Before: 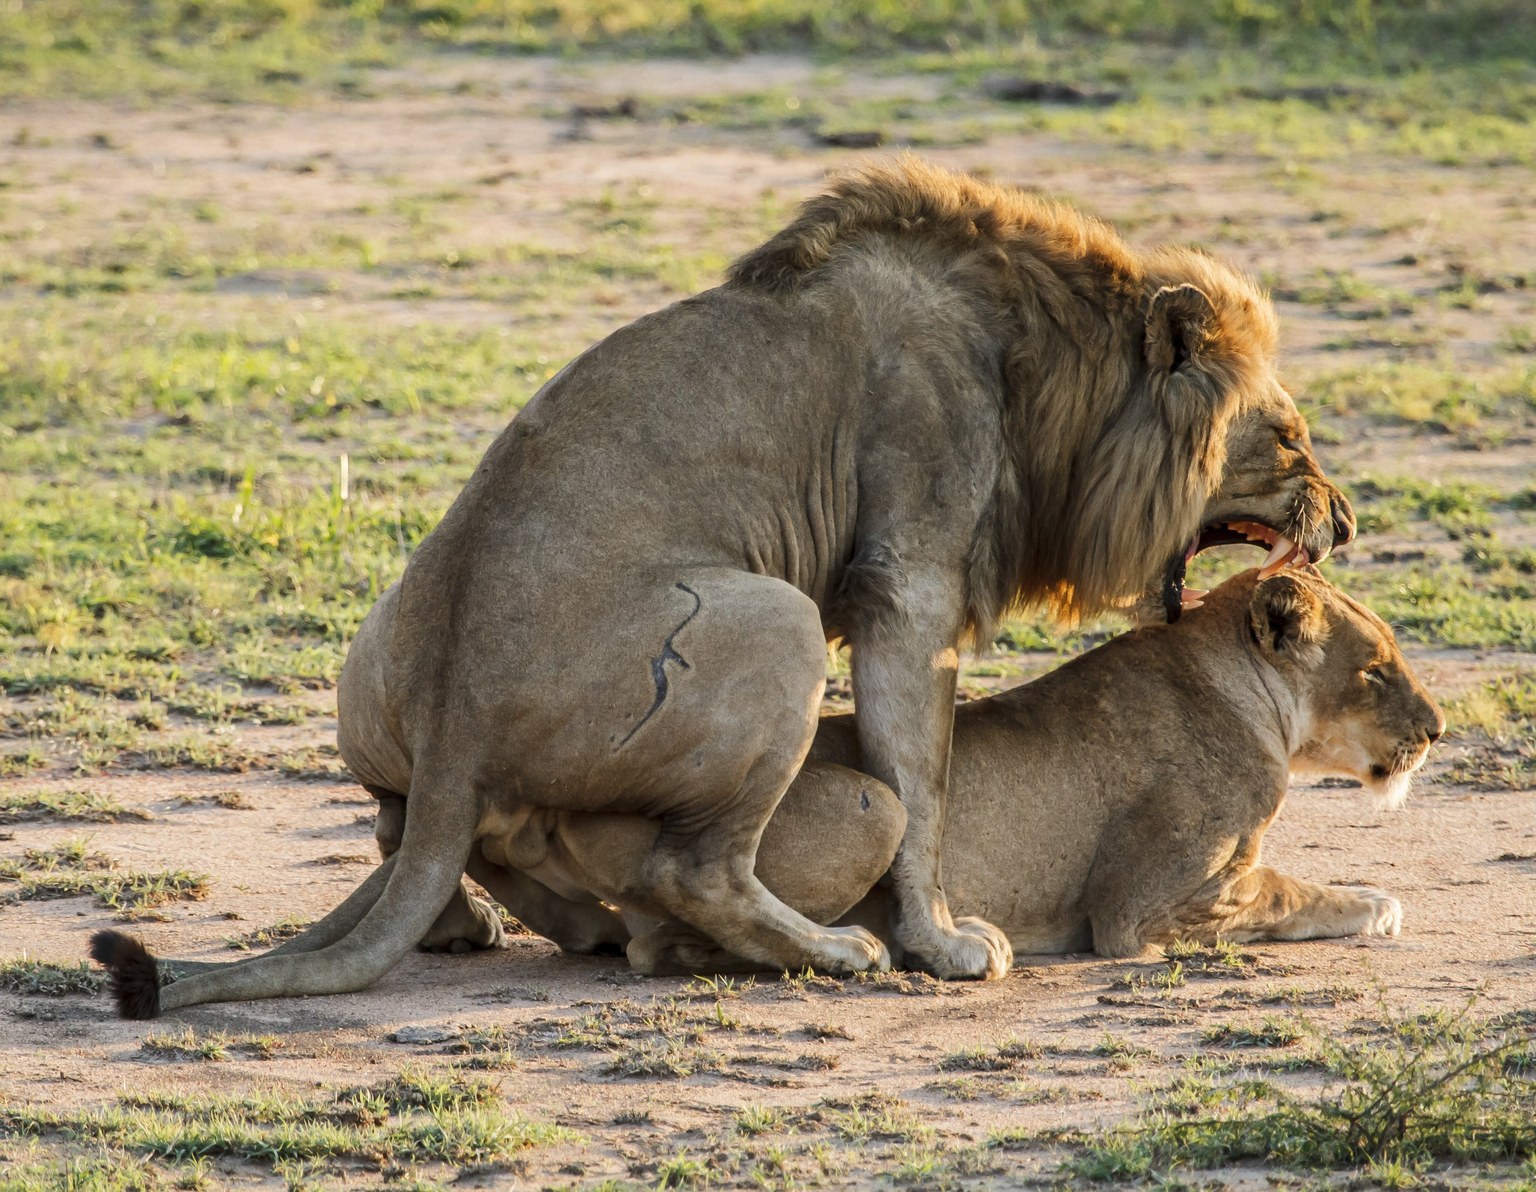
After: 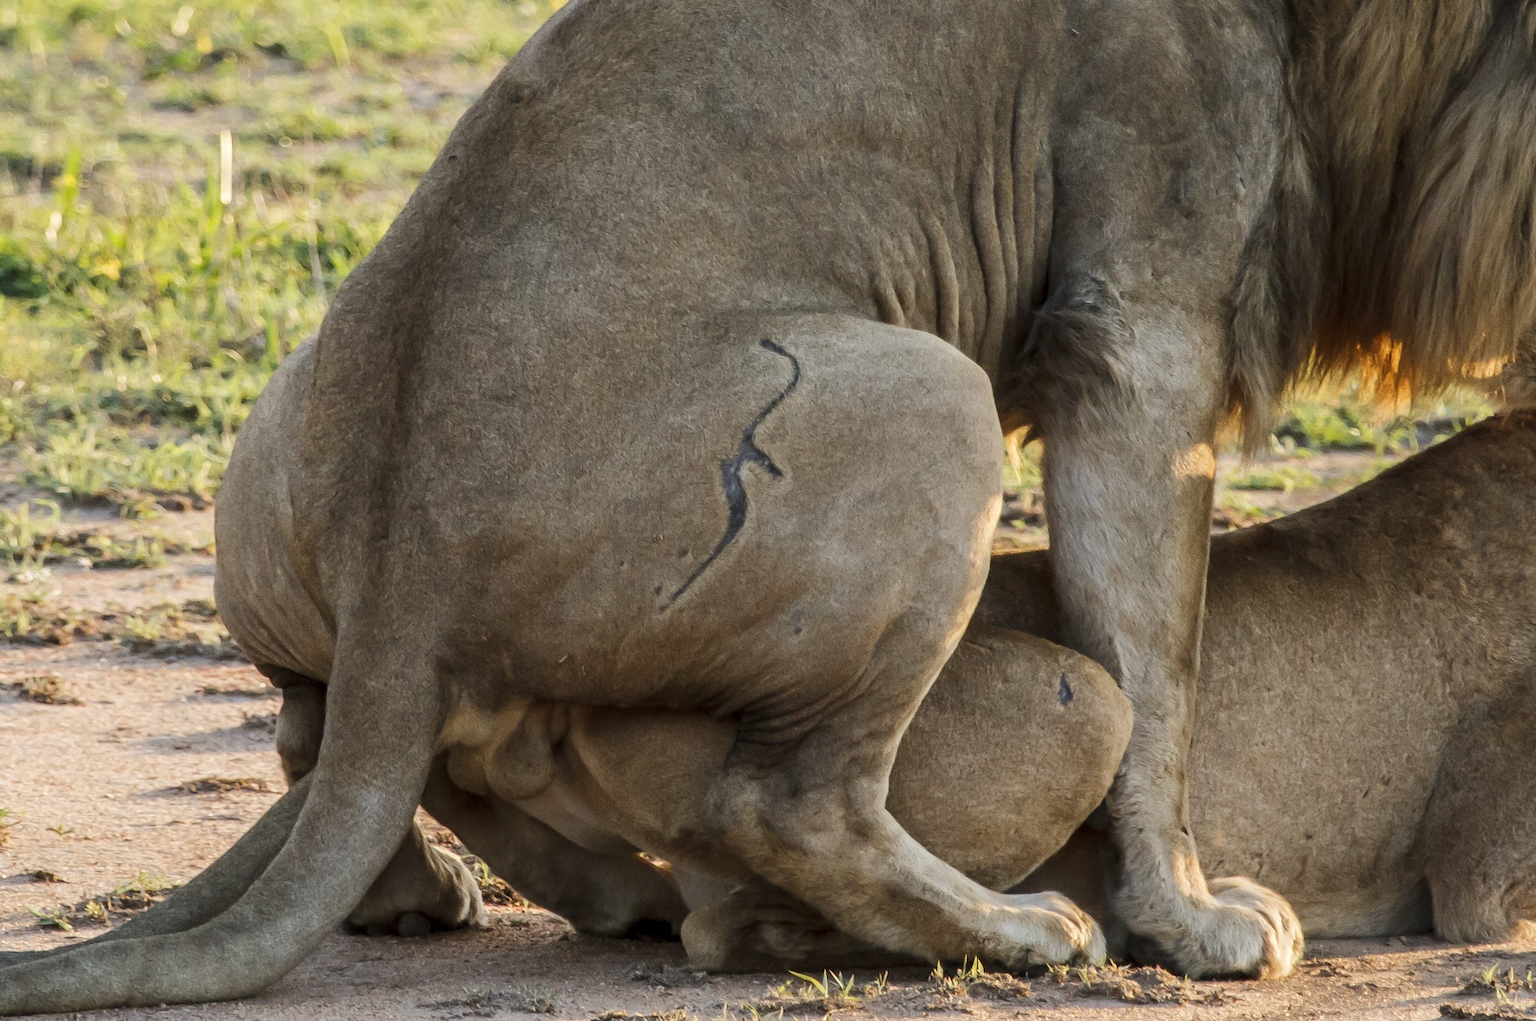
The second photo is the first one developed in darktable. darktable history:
crop: left 13.312%, top 31.28%, right 24.627%, bottom 15.582%
tone equalizer: -7 EV 0.13 EV, smoothing diameter 25%, edges refinement/feathering 10, preserve details guided filter
